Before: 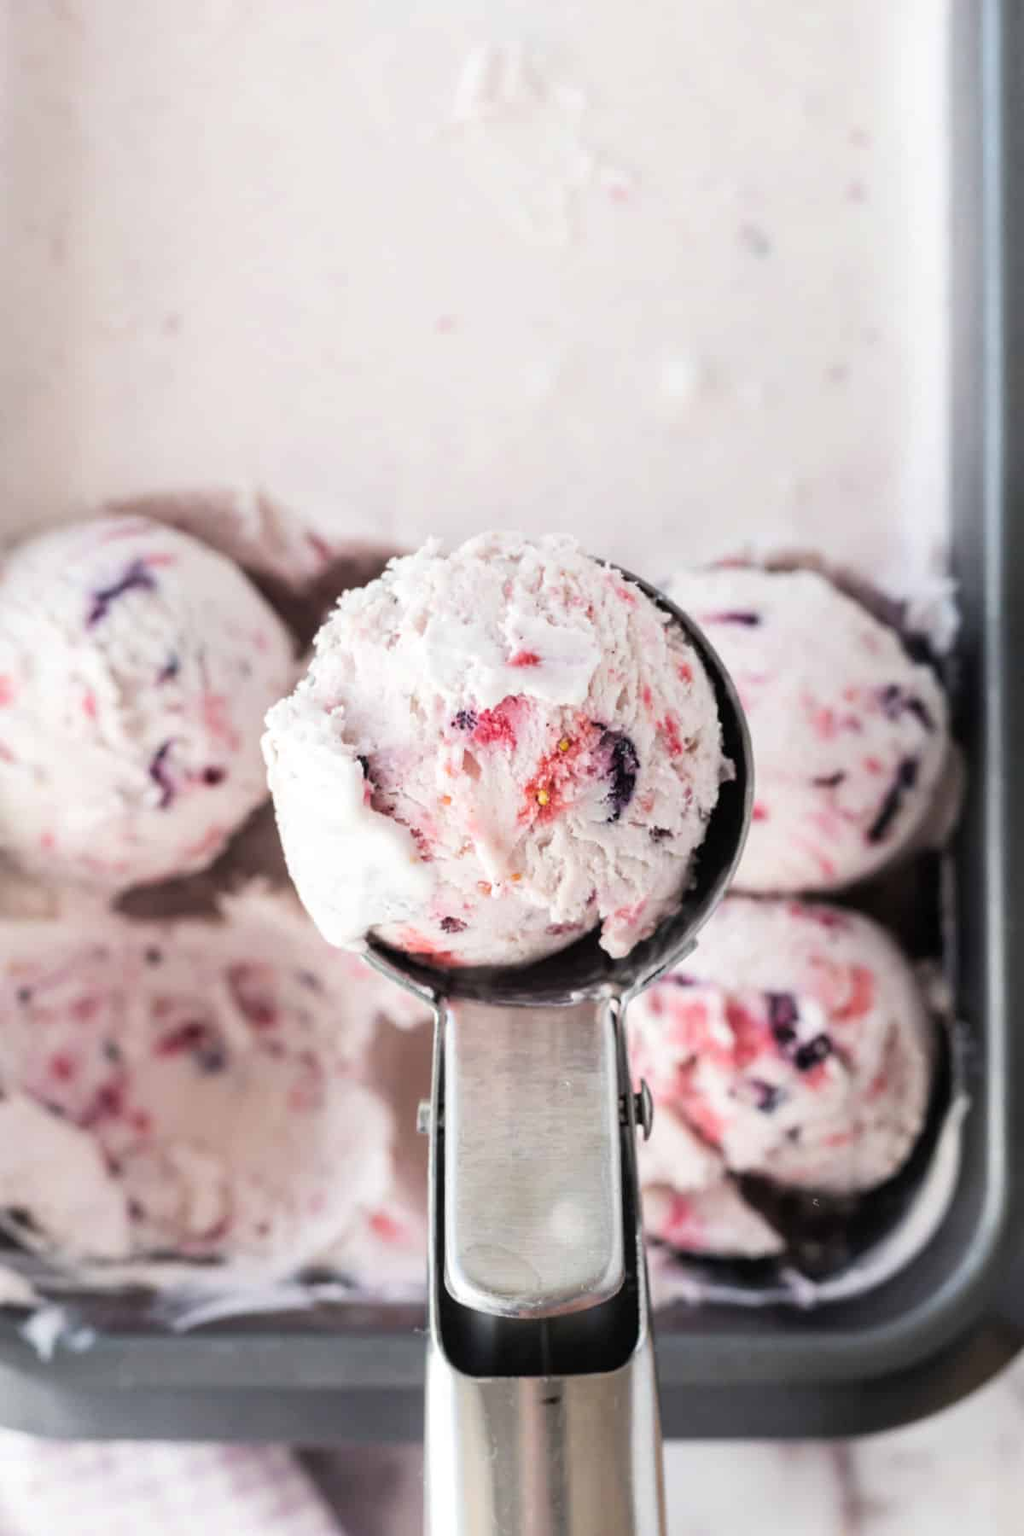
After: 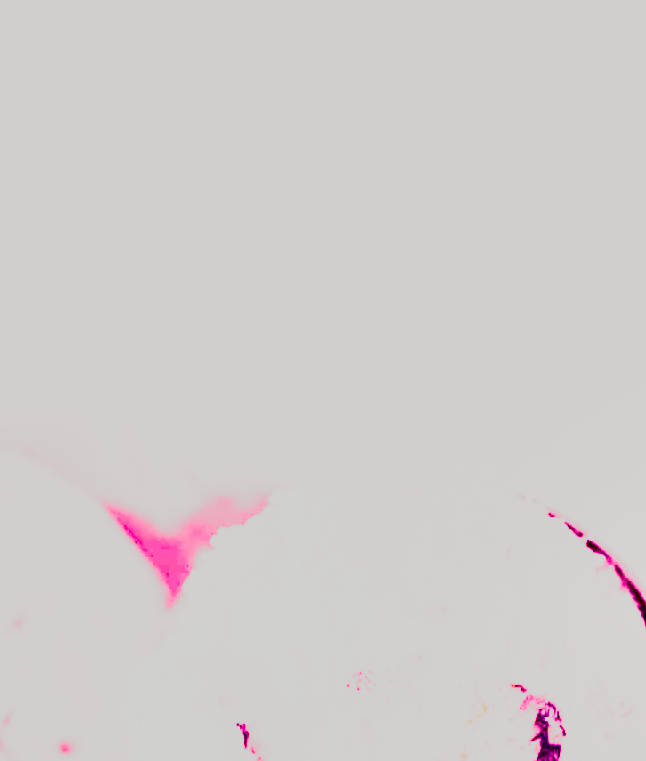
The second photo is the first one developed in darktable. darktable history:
shadows and highlights: white point adjustment -3.64, highlights -63.34, highlights color adjustment 42%, soften with gaussian
crop: left 15.306%, top 9.065%, right 30.789%, bottom 48.638%
tone curve: curves: ch0 [(0, 0.008) (0.107, 0.091) (0.278, 0.351) (0.457, 0.562) (0.628, 0.738) (0.839, 0.909) (0.998, 0.978)]; ch1 [(0, 0) (0.437, 0.408) (0.474, 0.479) (0.502, 0.5) (0.527, 0.519) (0.561, 0.575) (0.608, 0.665) (0.669, 0.748) (0.859, 0.899) (1, 1)]; ch2 [(0, 0) (0.33, 0.301) (0.421, 0.443) (0.473, 0.498) (0.502, 0.504) (0.522, 0.527) (0.549, 0.583) (0.644, 0.703) (1, 1)], color space Lab, independent channels, preserve colors none
sigmoid: skew -0.2, preserve hue 0%, red attenuation 0.1, red rotation 0.035, green attenuation 0.1, green rotation -0.017, blue attenuation 0.15, blue rotation -0.052, base primaries Rec2020
white balance: red 8, blue 8
